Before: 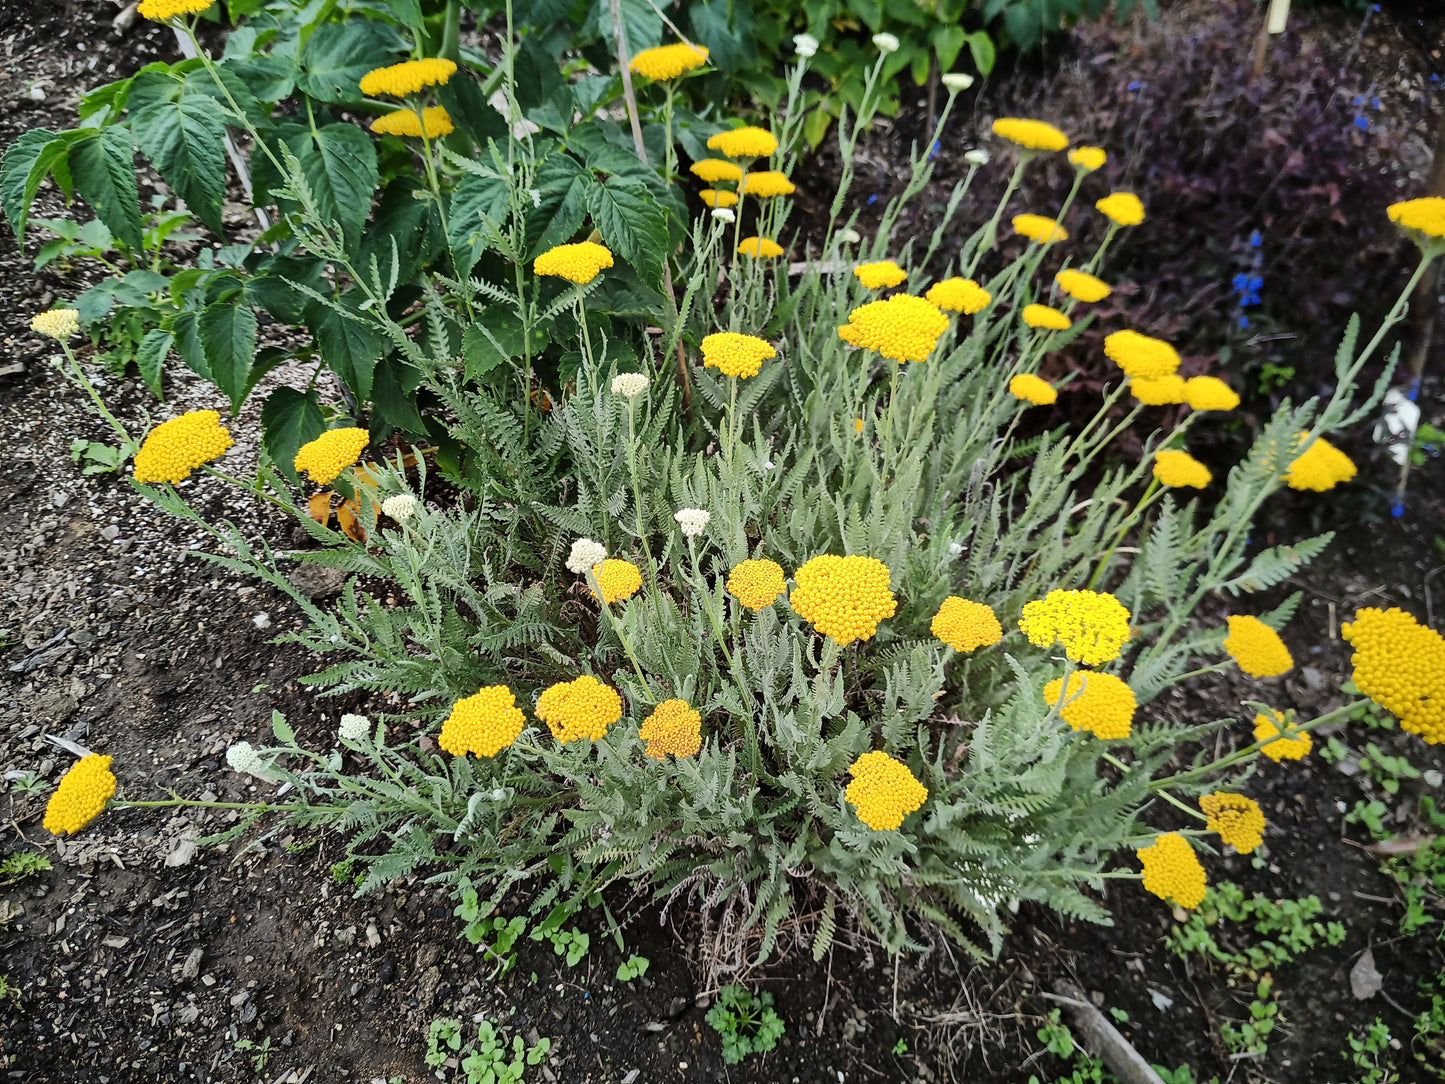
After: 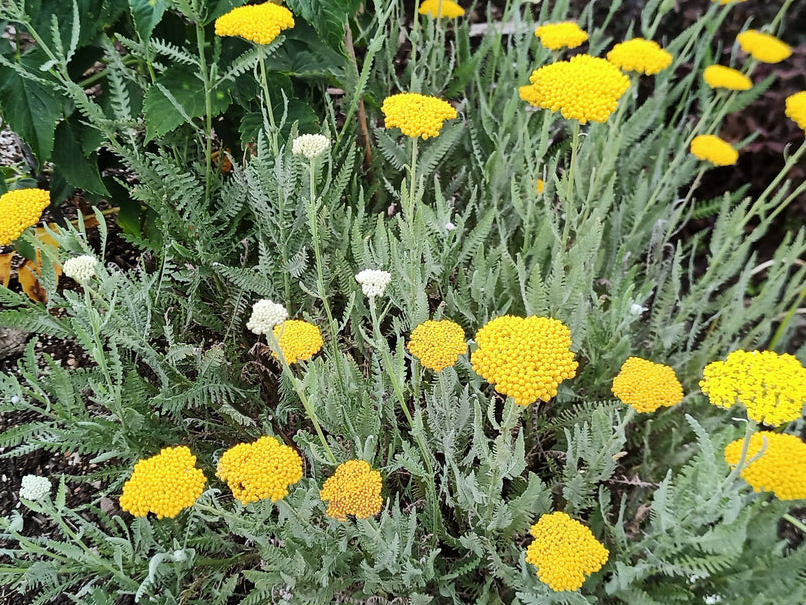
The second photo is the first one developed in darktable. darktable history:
crop and rotate: left 22.13%, top 22.054%, right 22.026%, bottom 22.102%
white balance: red 0.983, blue 1.036
